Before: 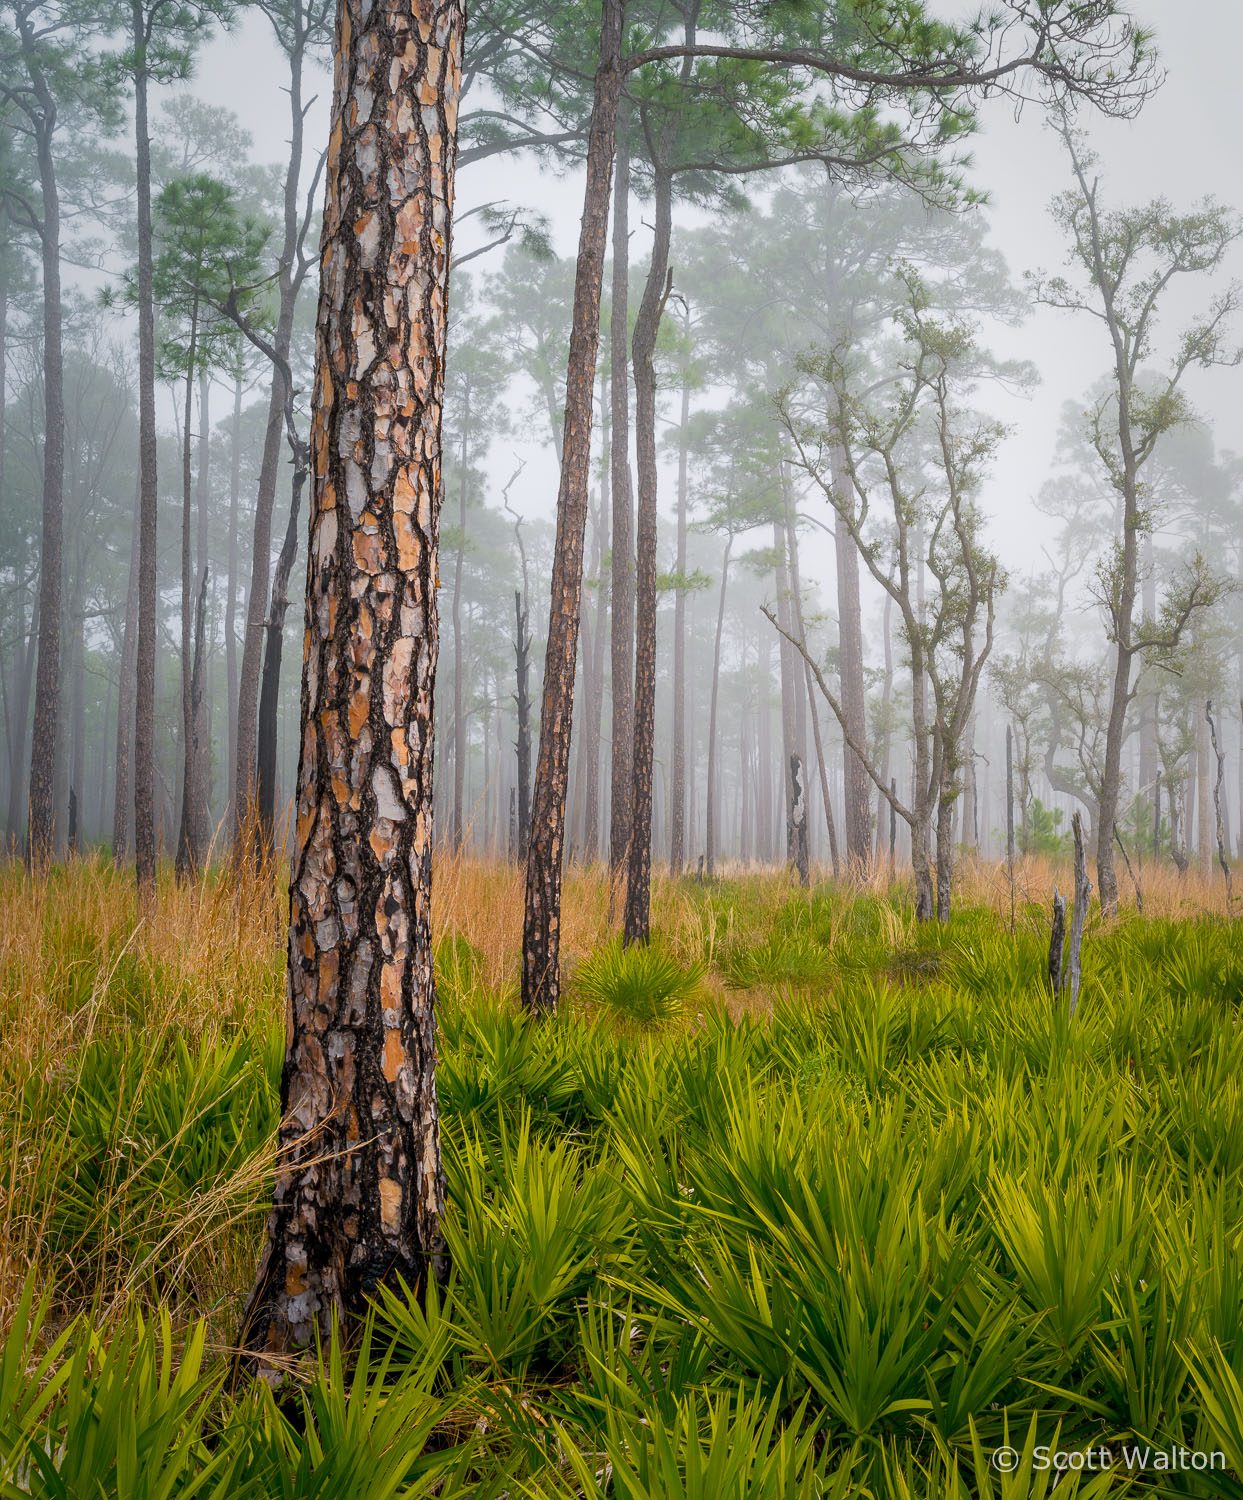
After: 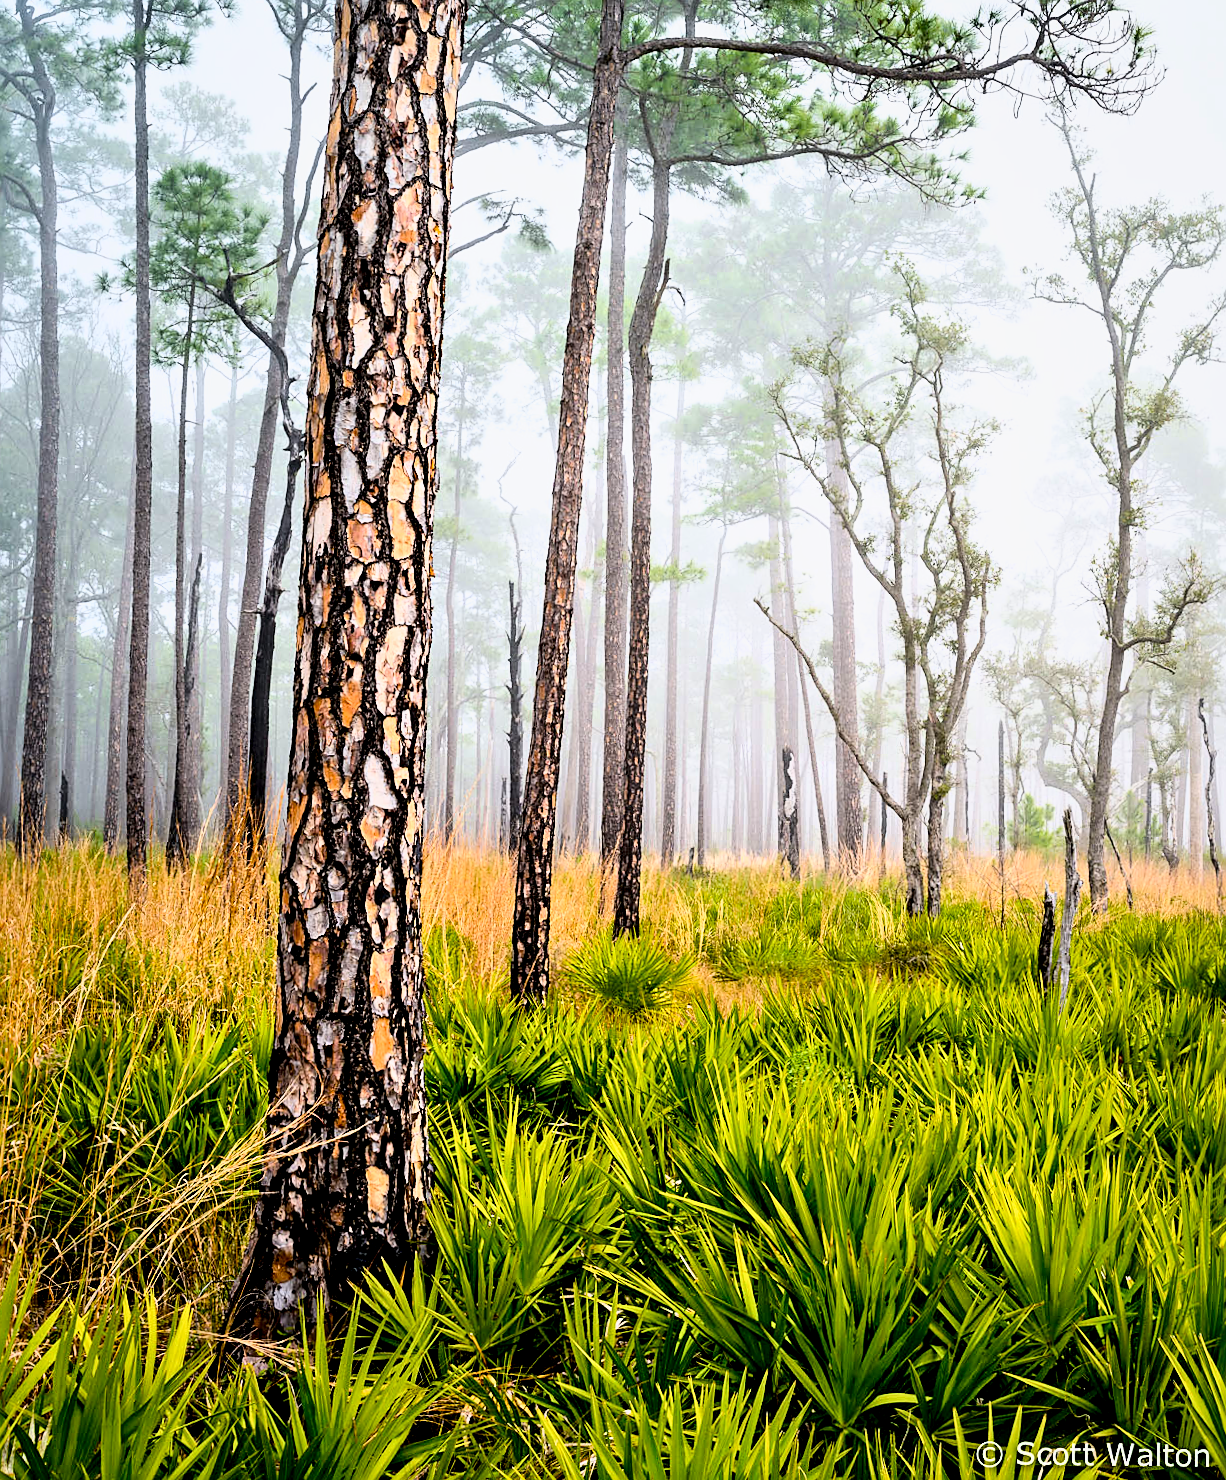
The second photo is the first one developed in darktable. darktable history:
tone curve: curves: ch0 [(0, 0) (0.131, 0.094) (0.326, 0.386) (0.481, 0.623) (0.593, 0.764) (0.812, 0.933) (1, 0.974)]; ch1 [(0, 0) (0.366, 0.367) (0.475, 0.453) (0.494, 0.493) (0.504, 0.497) (0.553, 0.584) (1, 1)]; ch2 [(0, 0) (0.333, 0.346) (0.375, 0.375) (0.424, 0.43) (0.476, 0.492) (0.502, 0.503) (0.533, 0.556) (0.566, 0.599) (0.614, 0.653) (1, 1)], color space Lab, linked channels, preserve colors none
crop and rotate: angle -0.63°
sharpen: amount 0.498
exposure: exposure 0.125 EV, compensate exposure bias true, compensate highlight preservation false
contrast equalizer: y [[0.511, 0.558, 0.631, 0.632, 0.559, 0.512], [0.5 ×6], [0.507, 0.559, 0.627, 0.644, 0.647, 0.647], [0 ×6], [0 ×6]], mix 0.602
base curve: curves: ch0 [(0.017, 0) (0.425, 0.441) (0.844, 0.933) (1, 1)], preserve colors none
